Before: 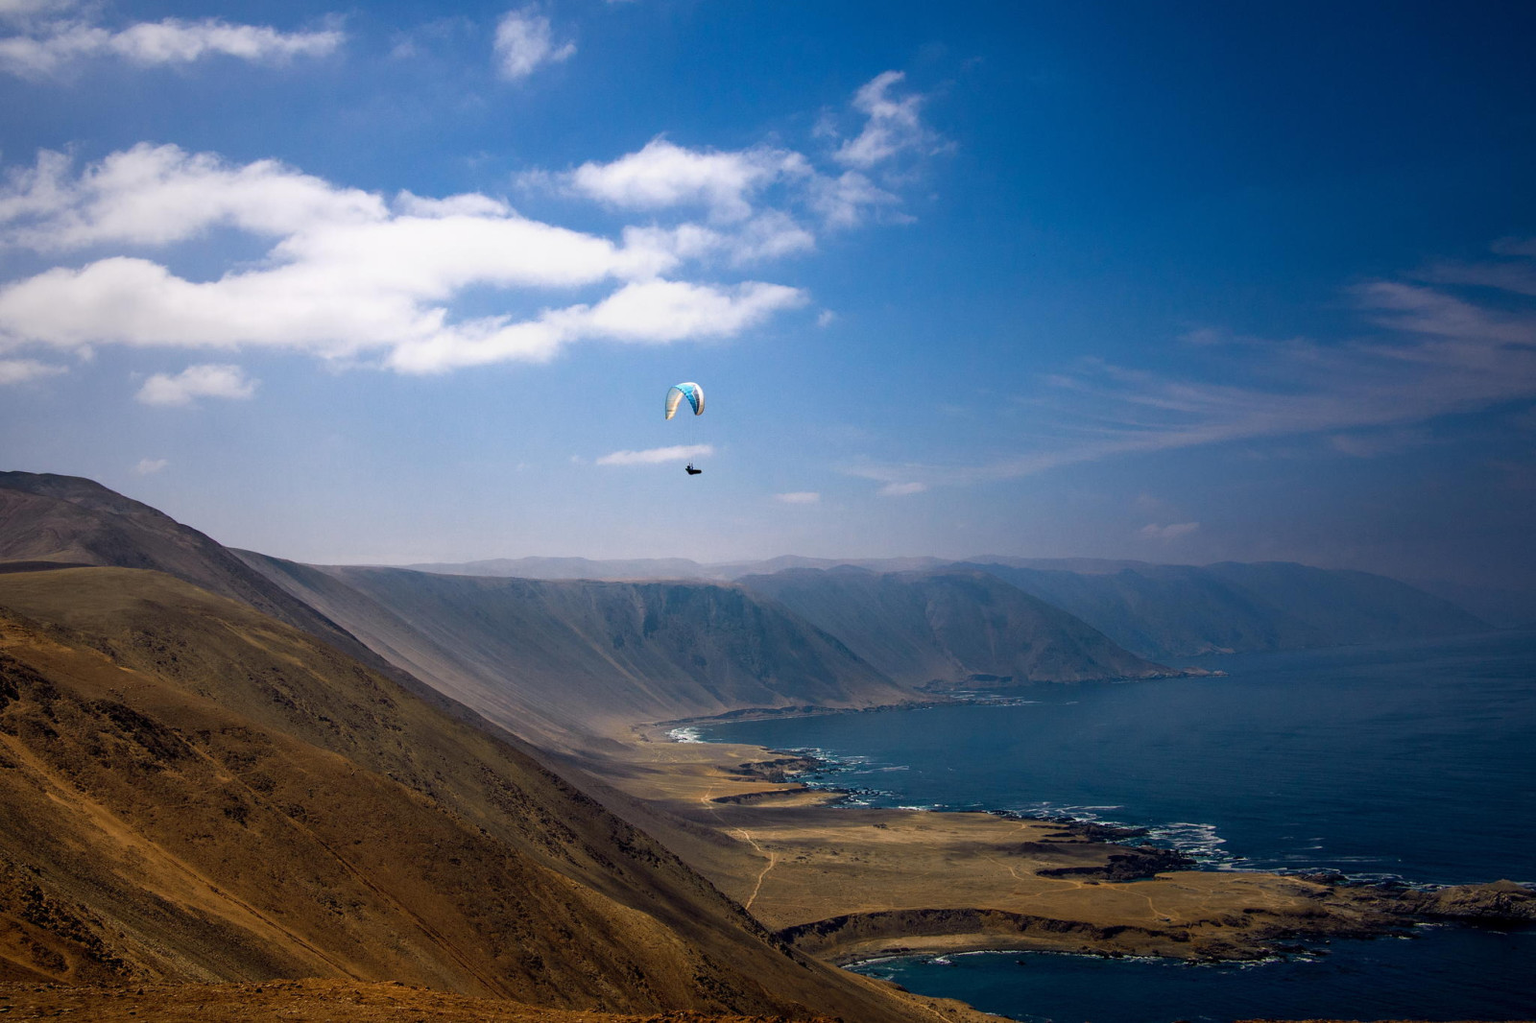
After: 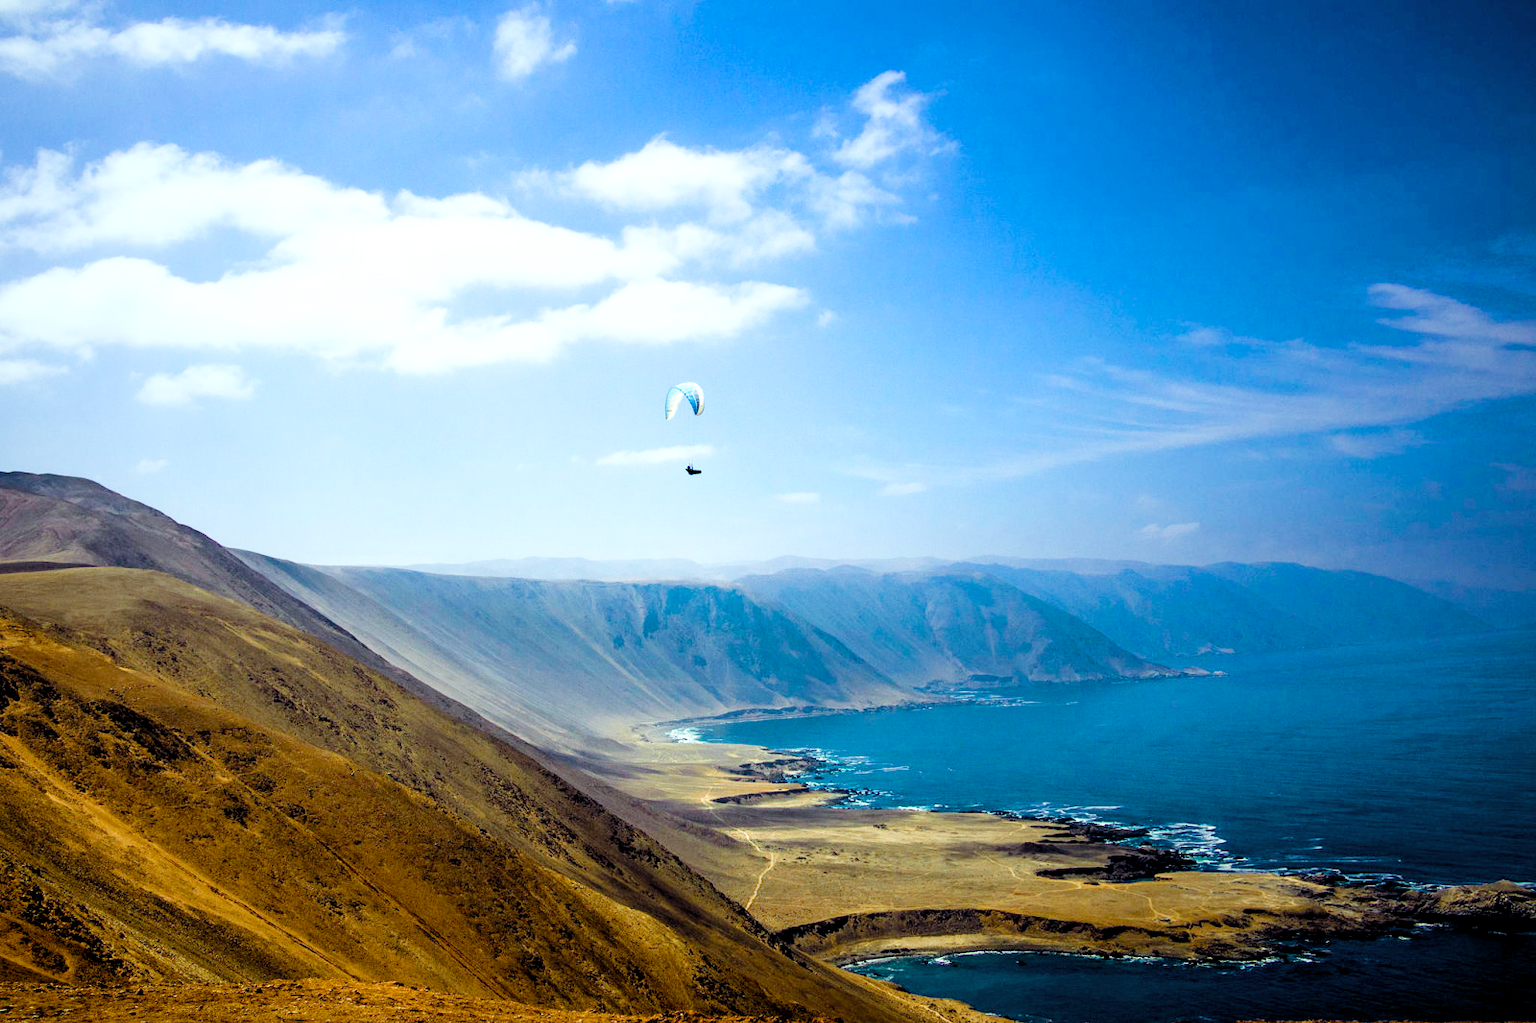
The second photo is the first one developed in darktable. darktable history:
exposure: black level correction 0, exposure 1.453 EV, compensate highlight preservation false
filmic rgb: black relative exposure -5.13 EV, white relative exposure 3.96 EV, hardness 2.89, contrast 1.202, highlights saturation mix -28.98%
color balance rgb: highlights gain › chroma 4.007%, highlights gain › hue 202.85°, perceptual saturation grading › global saturation 45.429%, perceptual saturation grading › highlights -50.583%, perceptual saturation grading › shadows 30.171%, global vibrance 20%
levels: levels [0.016, 0.492, 0.969]
